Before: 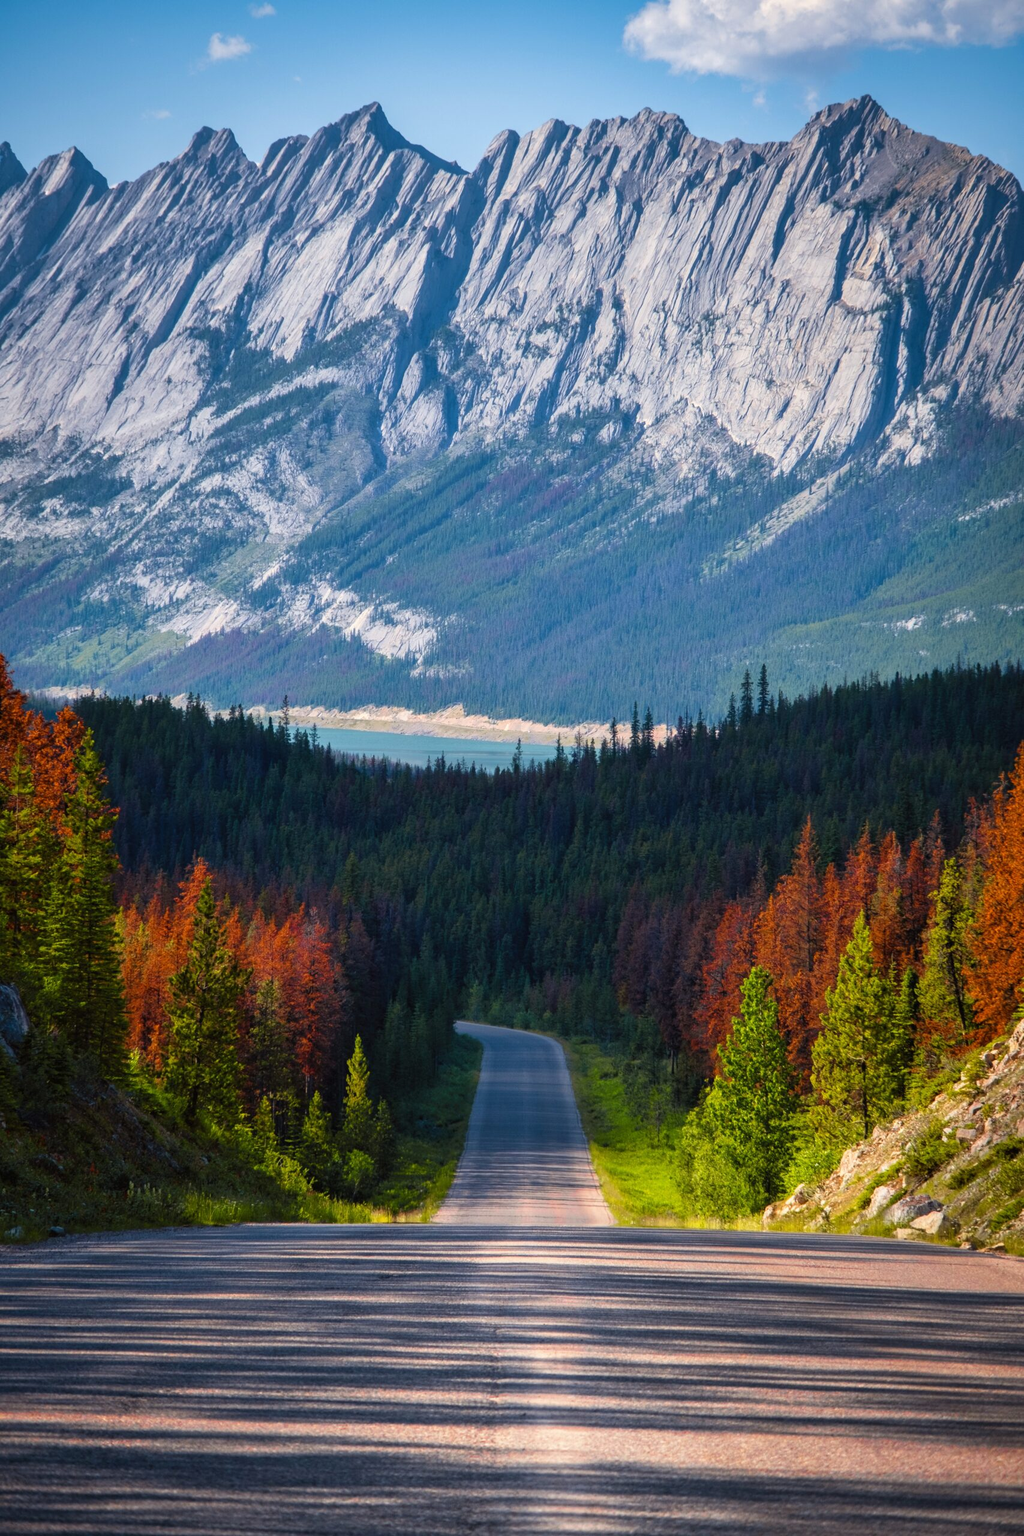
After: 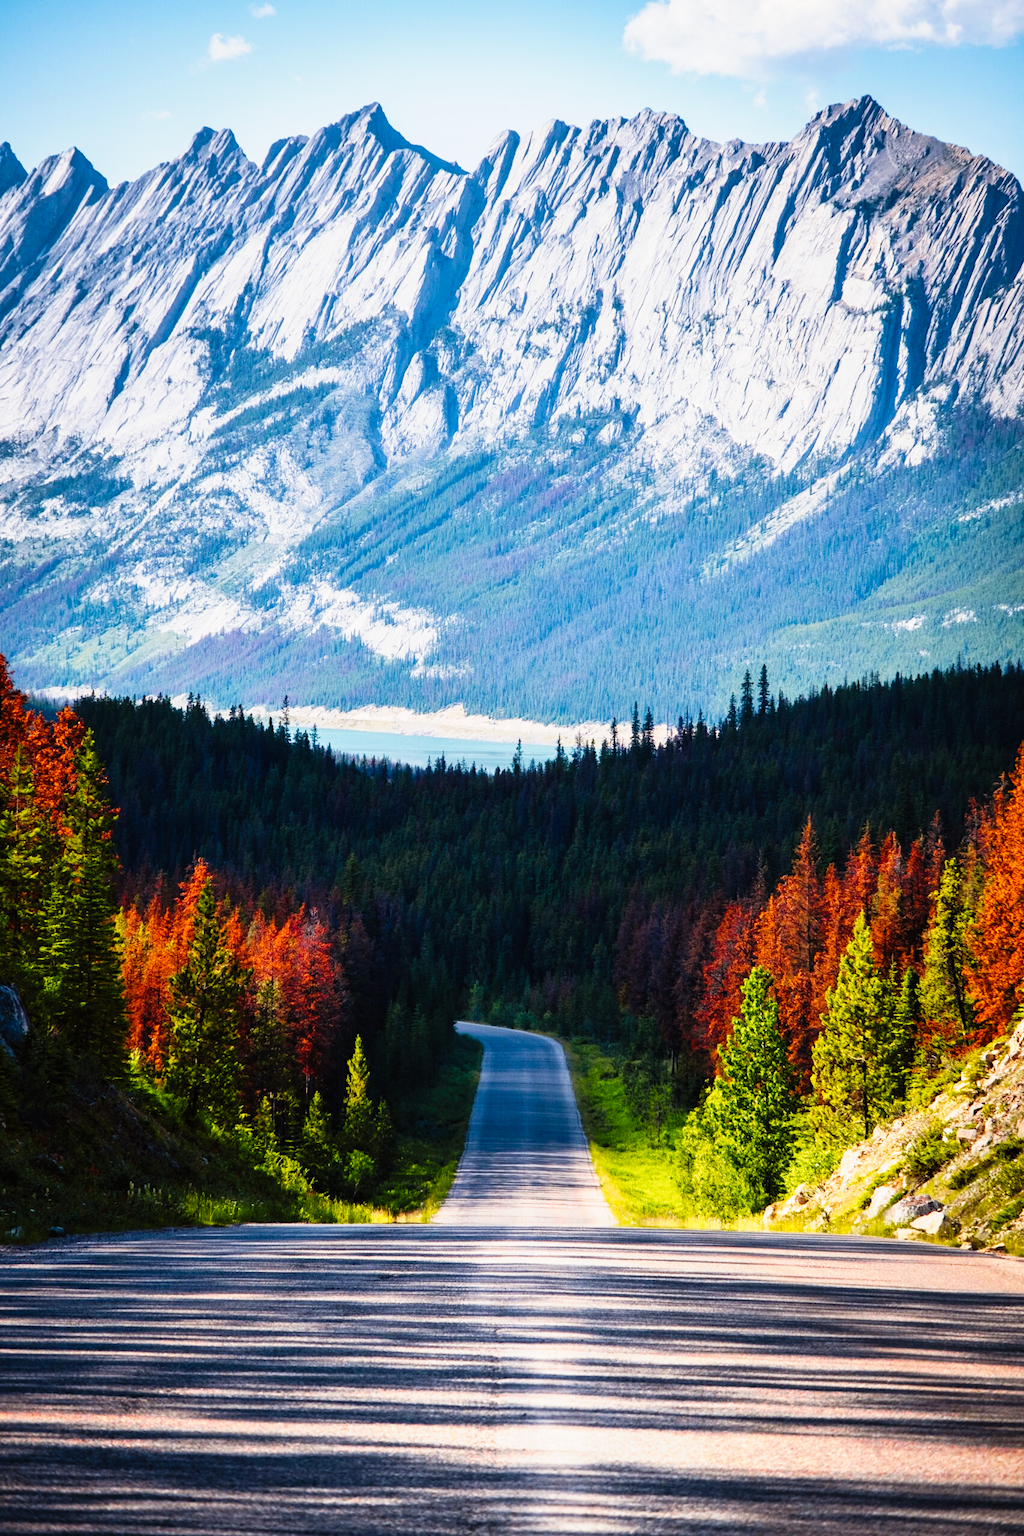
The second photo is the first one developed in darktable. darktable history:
tone equalizer: -8 EV -0.386 EV, -7 EV -0.418 EV, -6 EV -0.319 EV, -5 EV -0.22 EV, -3 EV 0.216 EV, -2 EV 0.344 EV, -1 EV 0.378 EV, +0 EV 0.39 EV, edges refinement/feathering 500, mask exposure compensation -1.57 EV, preserve details no
tone curve: curves: ch0 [(0, 0) (0.131, 0.094) (0.326, 0.386) (0.481, 0.623) (0.593, 0.764) (0.812, 0.933) (1, 0.974)]; ch1 [(0, 0) (0.366, 0.367) (0.475, 0.453) (0.494, 0.493) (0.504, 0.497) (0.553, 0.584) (1, 1)]; ch2 [(0, 0) (0.333, 0.346) (0.375, 0.375) (0.424, 0.43) (0.476, 0.492) (0.502, 0.503) (0.533, 0.556) (0.566, 0.599) (0.614, 0.653) (1, 1)], preserve colors none
